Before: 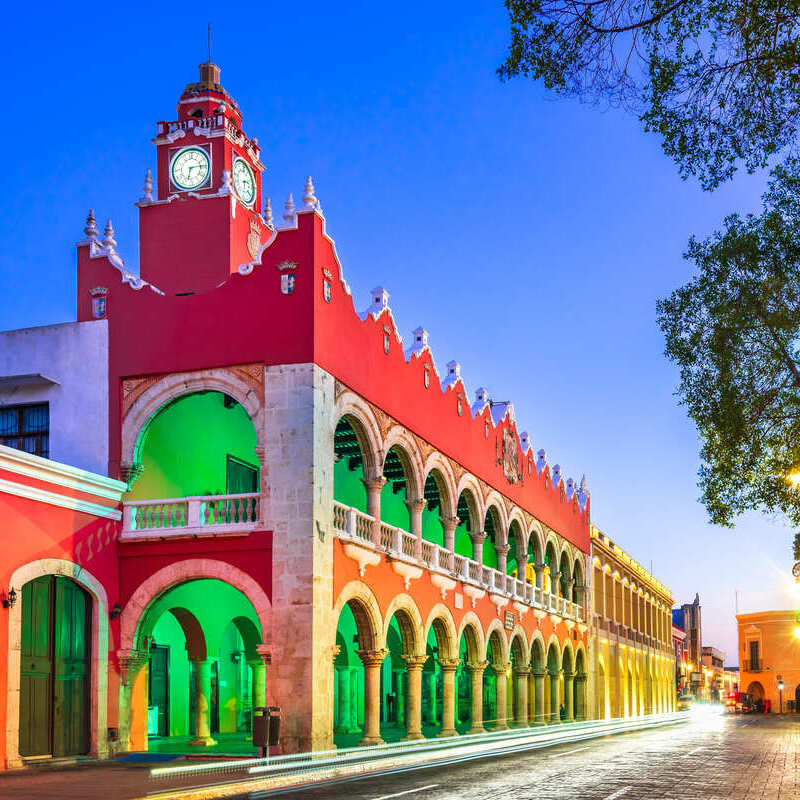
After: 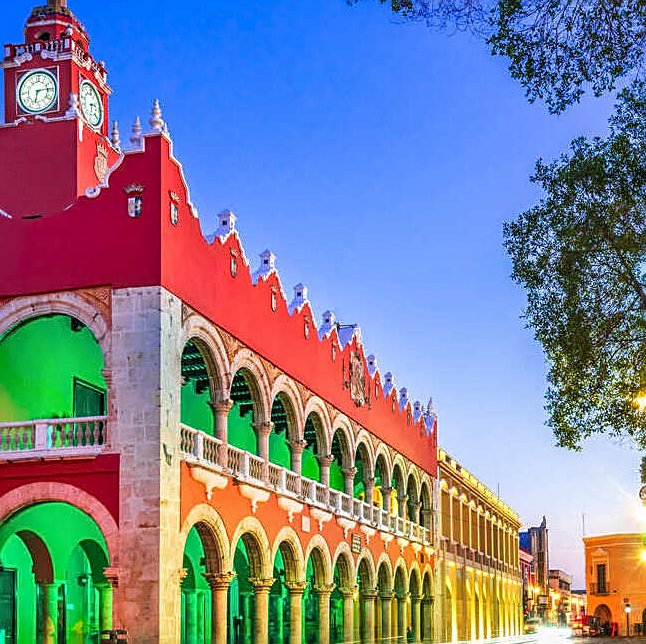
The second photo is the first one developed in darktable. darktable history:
local contrast: detail 117%
sharpen: on, module defaults
crop: left 19.193%, top 9.668%, right 0%, bottom 9.744%
